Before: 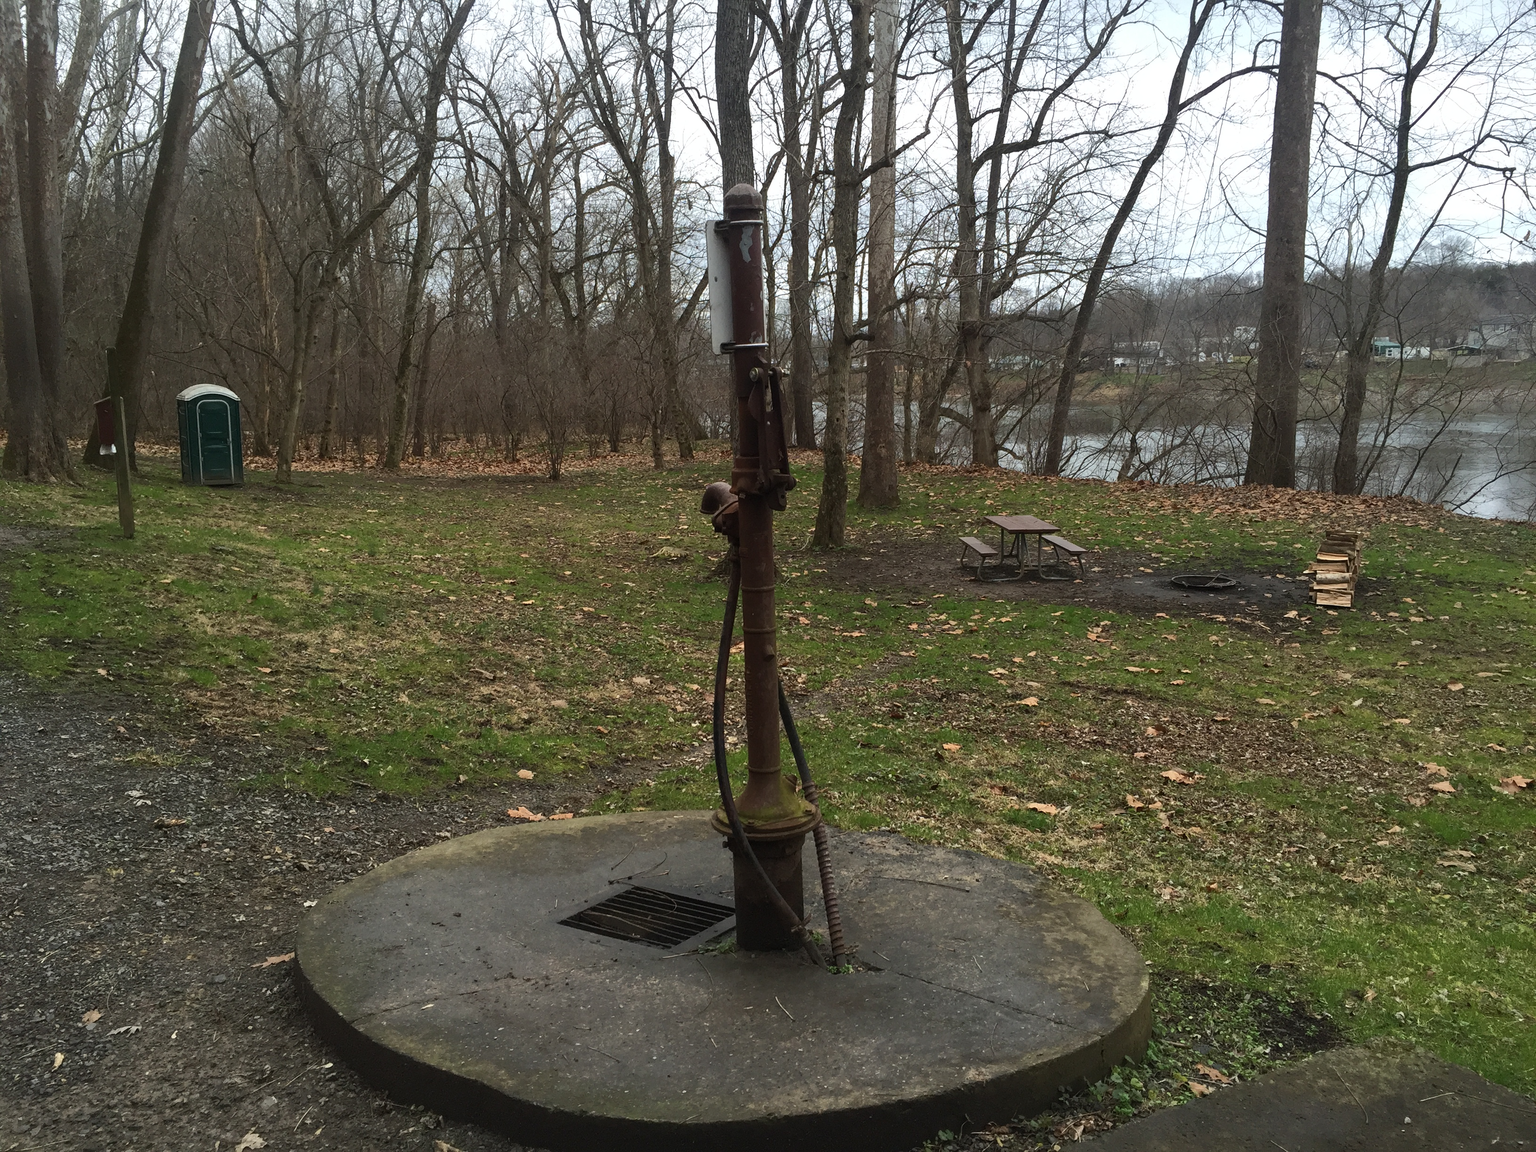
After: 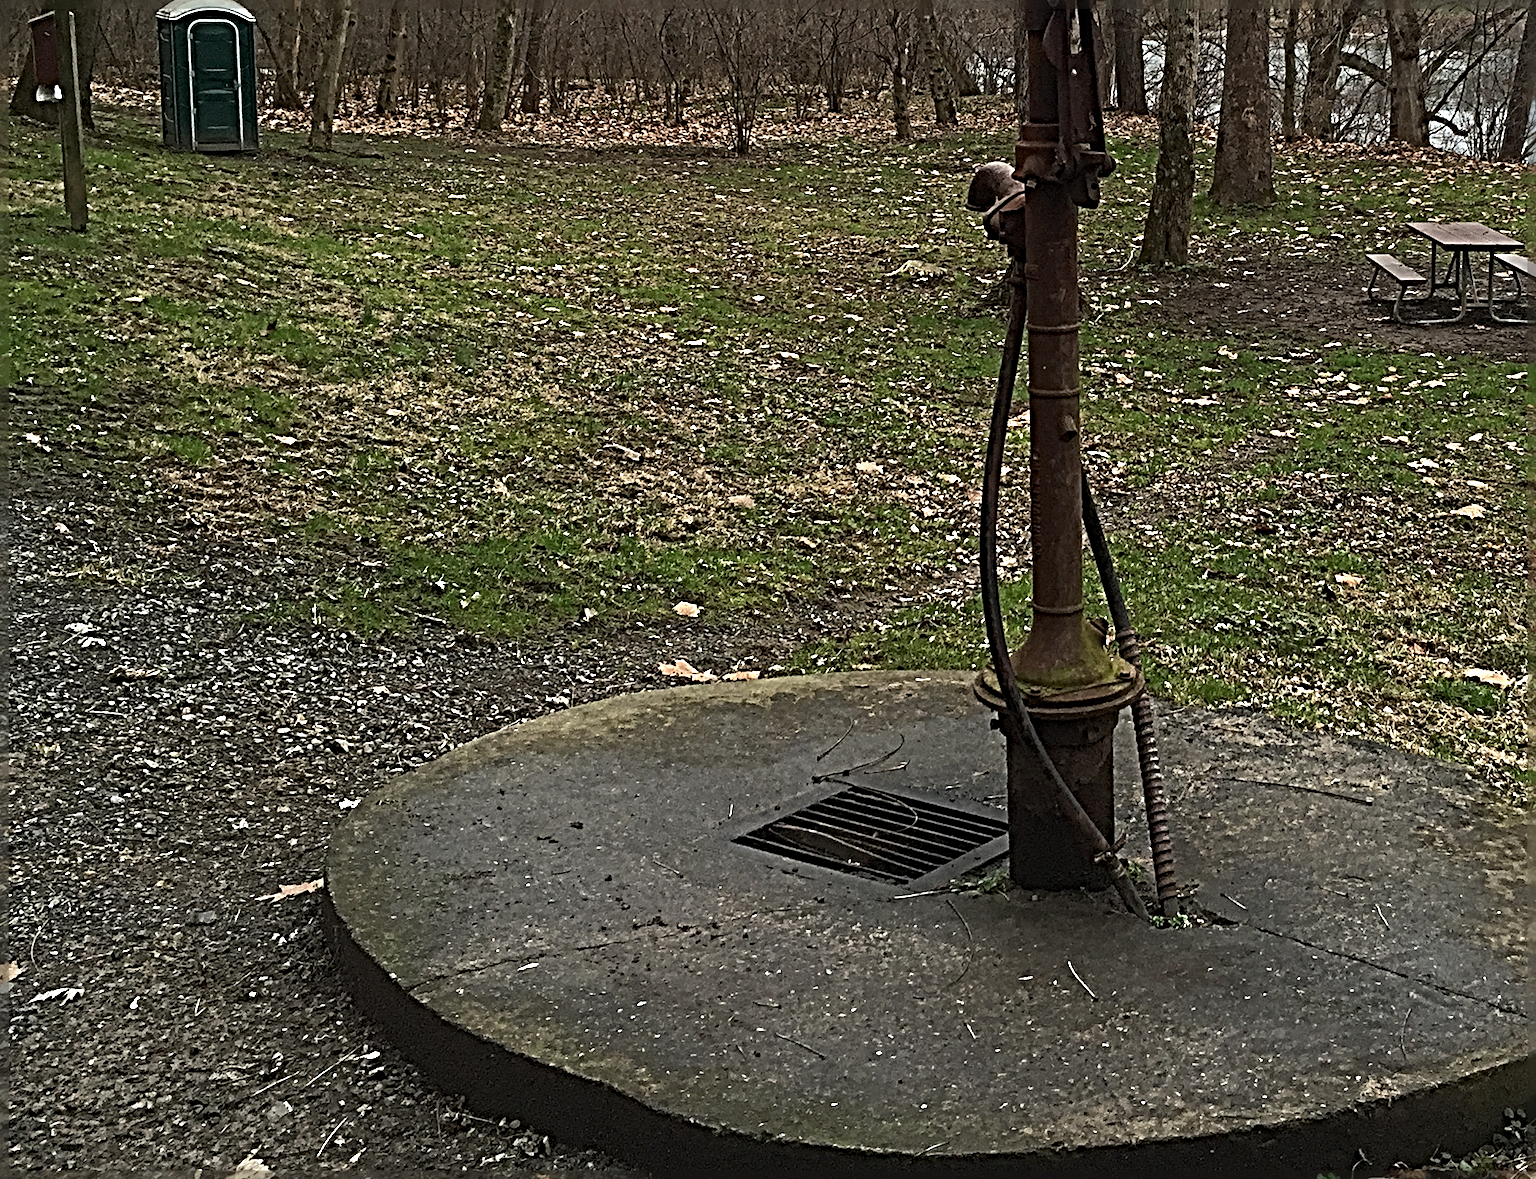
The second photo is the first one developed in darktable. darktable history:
sharpen: radius 6.259, amount 1.813, threshold 0.037
crop and rotate: angle -1.08°, left 4.046%, top 32.329%, right 29.853%
